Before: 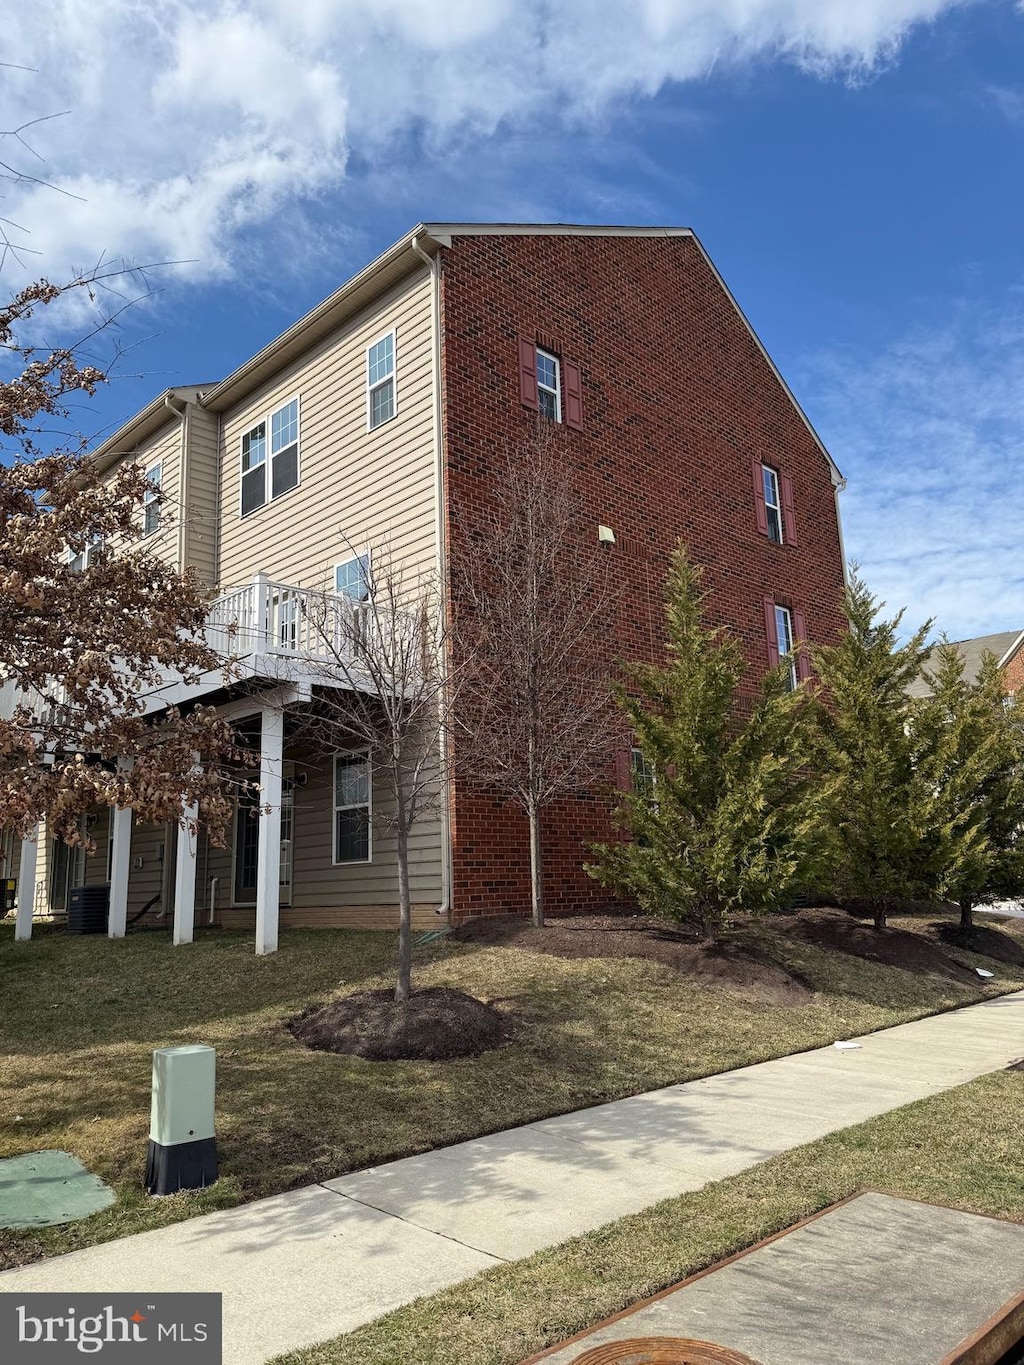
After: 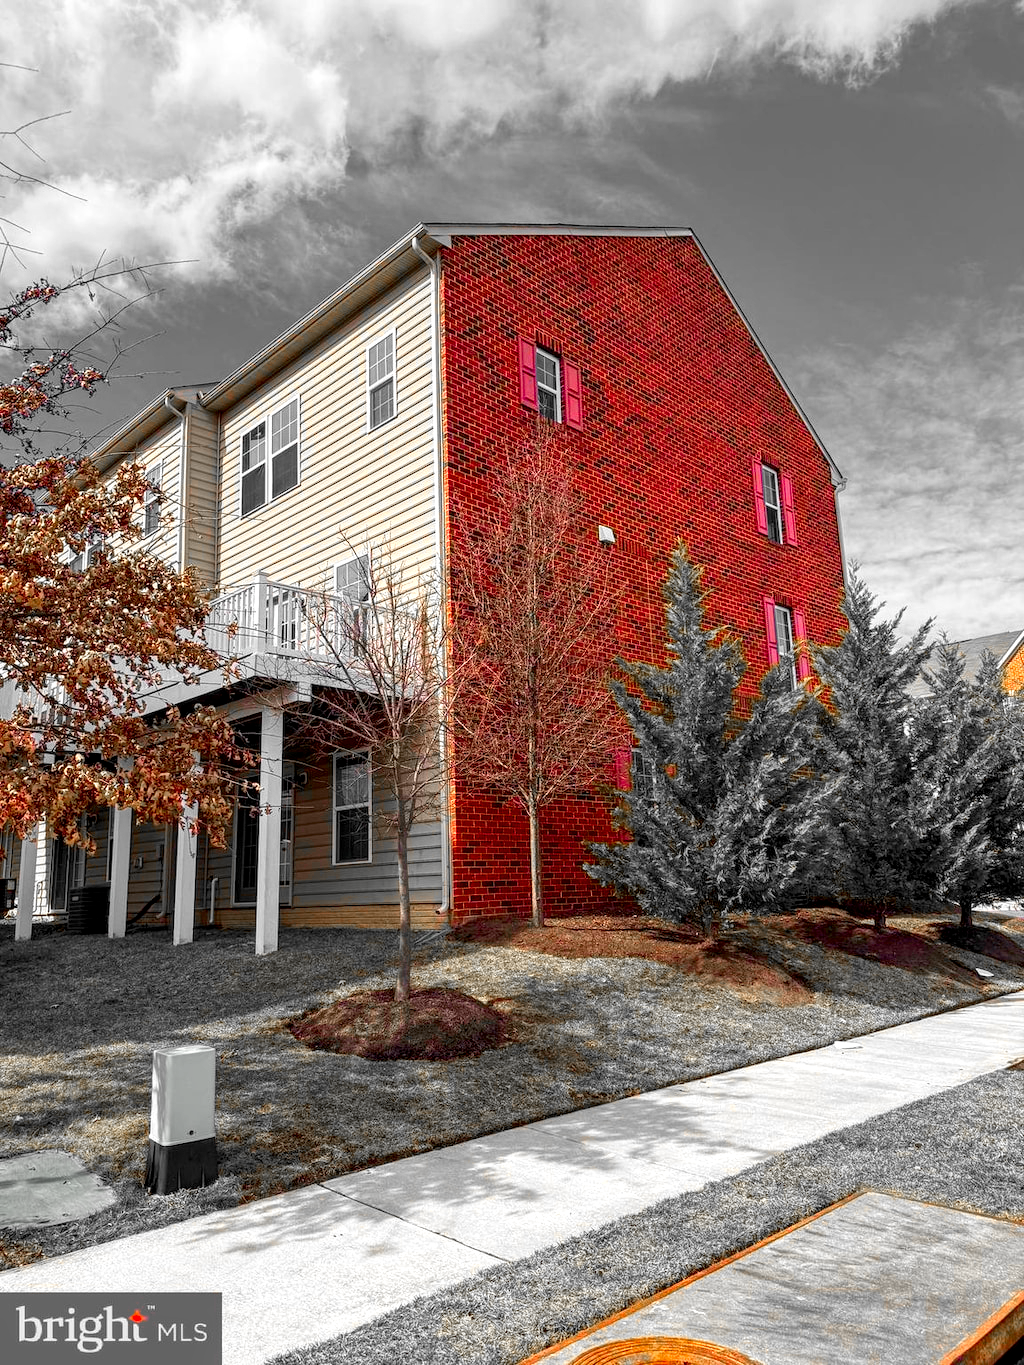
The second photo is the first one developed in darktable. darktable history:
shadows and highlights: shadows -11.43, white point adjustment 3.97, highlights 26.33
color zones: curves: ch0 [(0, 0.65) (0.096, 0.644) (0.221, 0.539) (0.429, 0.5) (0.571, 0.5) (0.714, 0.5) (0.857, 0.5) (1, 0.65)]; ch1 [(0, 0.5) (0.143, 0.5) (0.257, -0.002) (0.429, 0.04) (0.571, -0.001) (0.714, -0.015) (0.857, 0.024) (1, 0.5)]
exposure: black level correction 0.004, exposure 0.016 EV, compensate highlight preservation false
local contrast: on, module defaults
color correction: highlights b* 0.019, saturation 3
